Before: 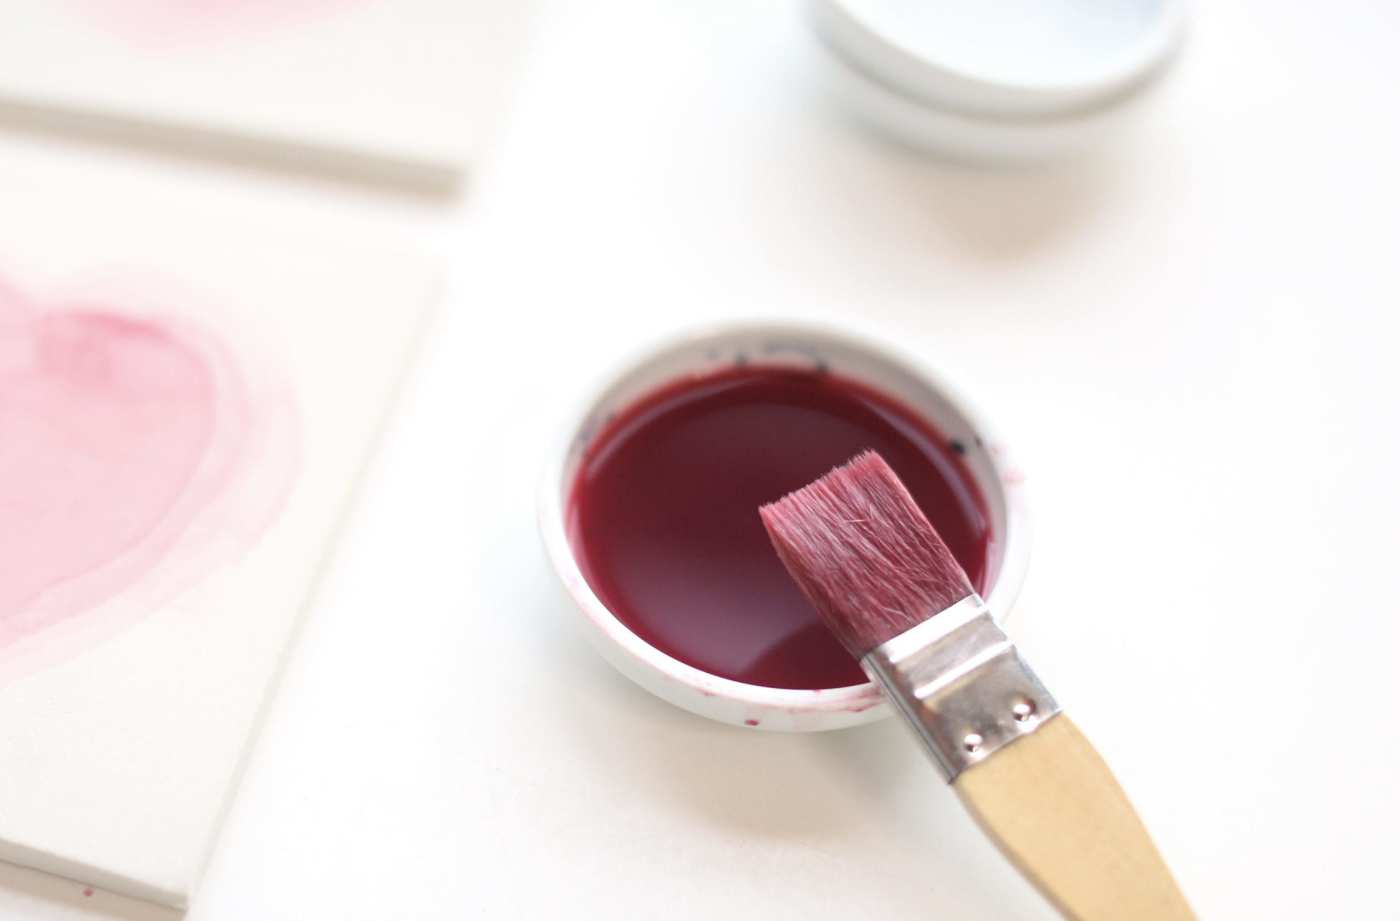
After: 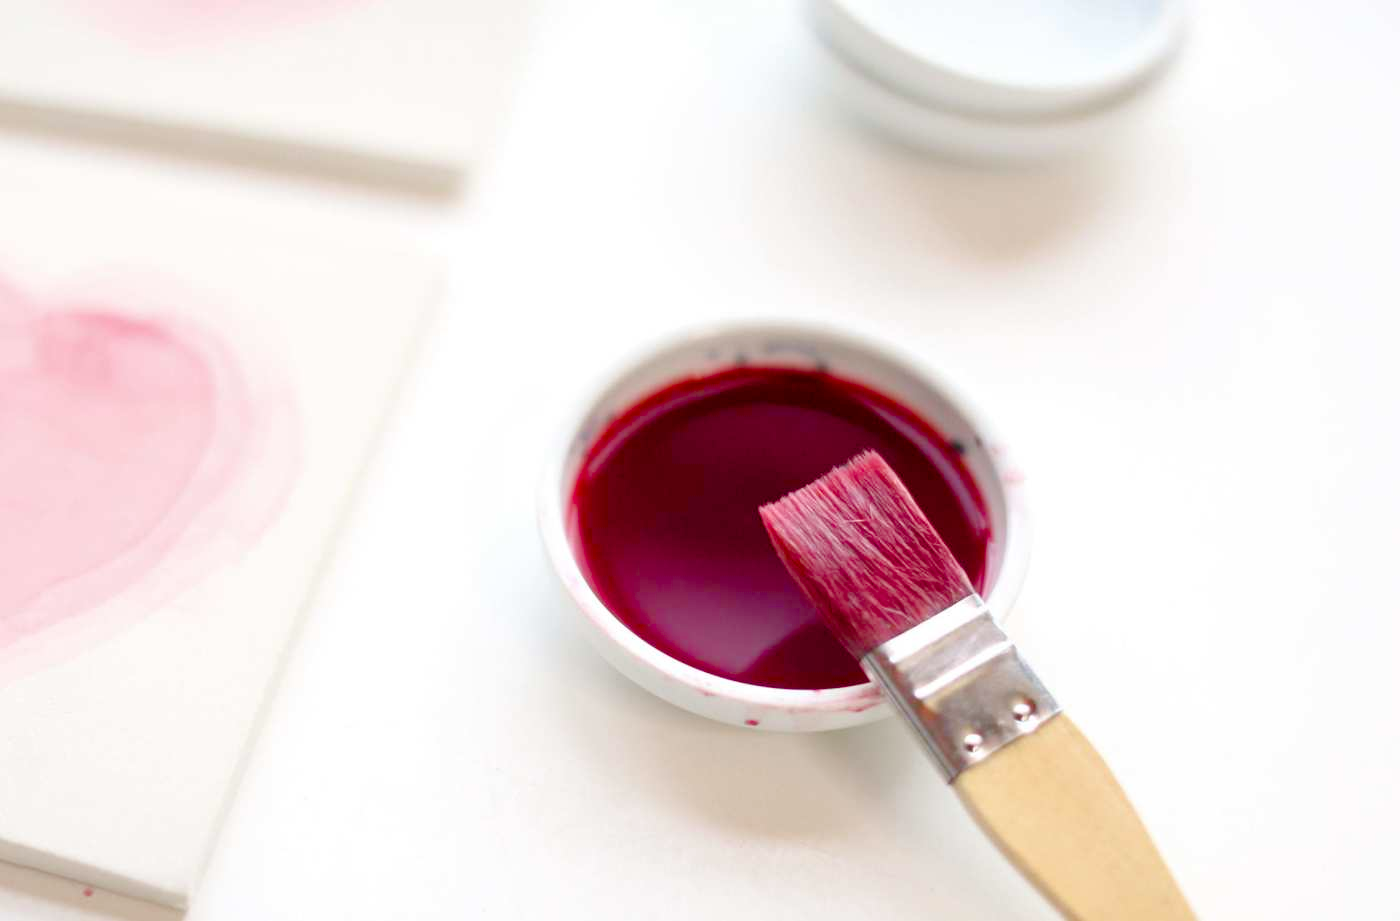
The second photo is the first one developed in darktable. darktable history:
exposure: black level correction 0.006, compensate exposure bias true, compensate highlight preservation false
color balance rgb: linear chroma grading › shadows 31.67%, linear chroma grading › global chroma -1.481%, linear chroma grading › mid-tones 3.957%, perceptual saturation grading › global saturation 34.638%, perceptual saturation grading › highlights -25.844%, perceptual saturation grading › shadows 49.345%
